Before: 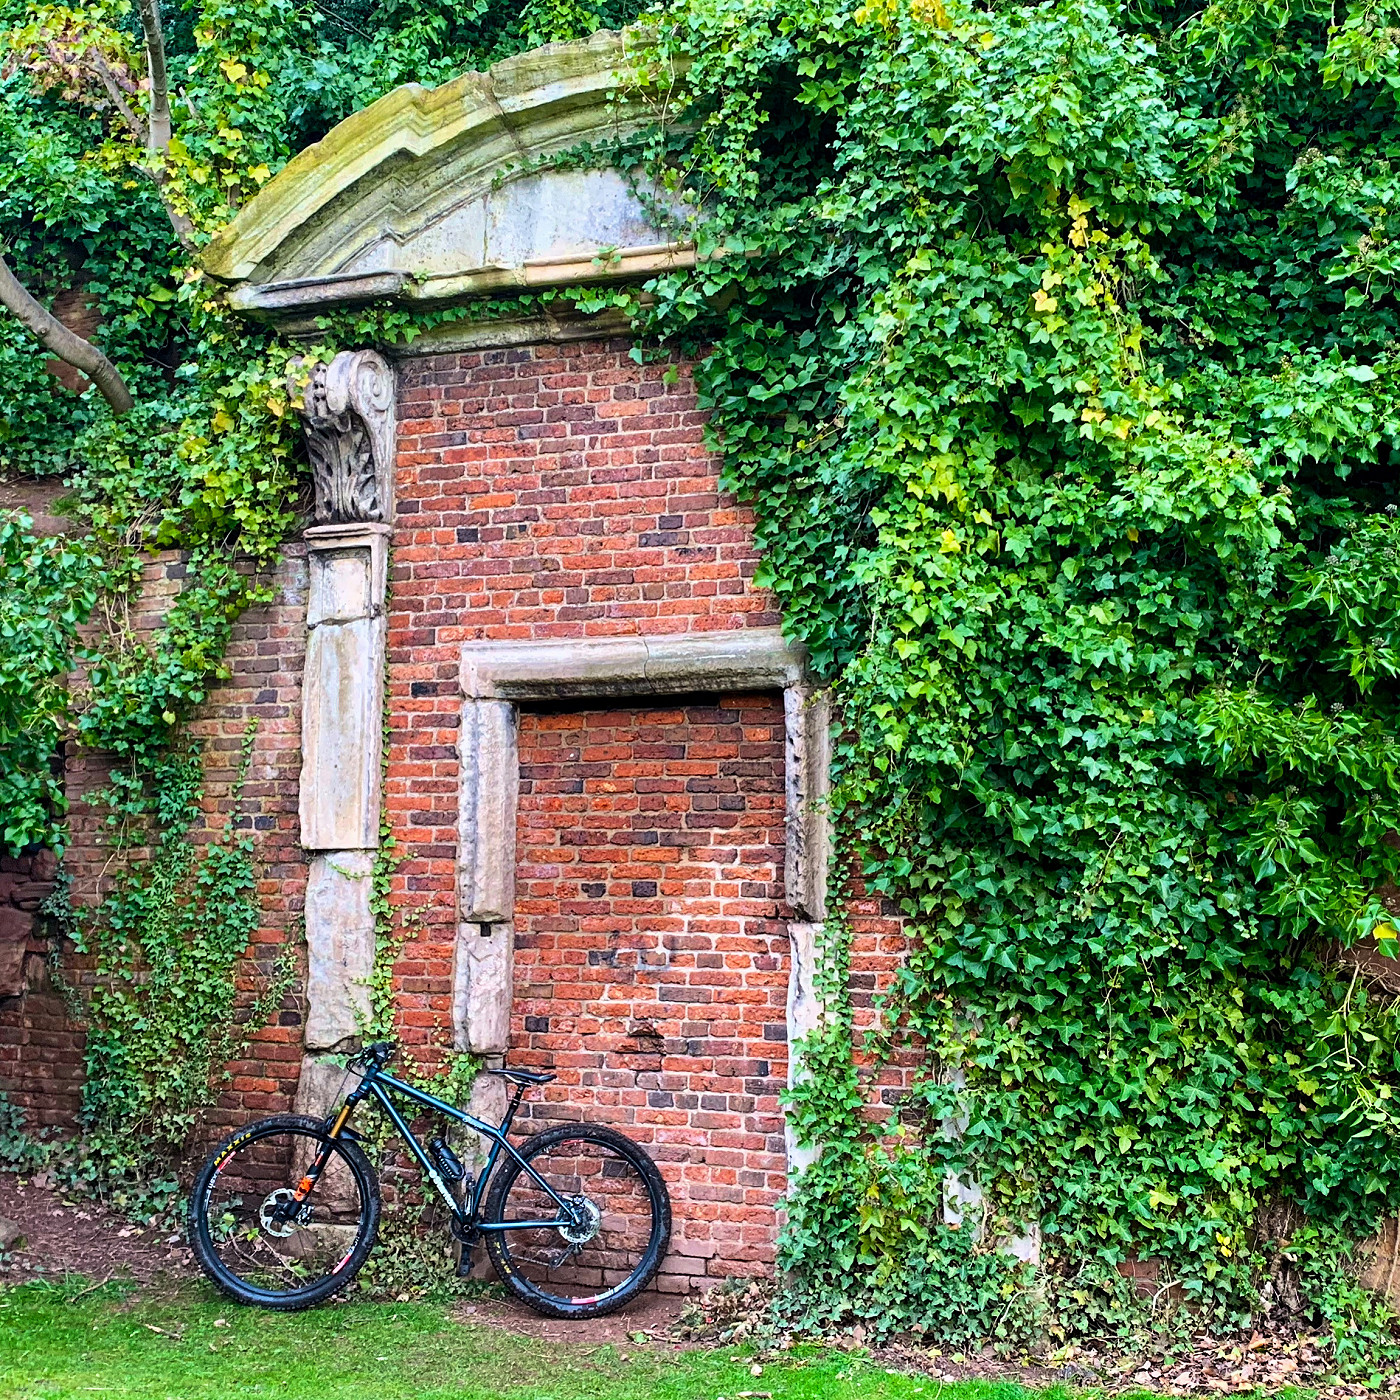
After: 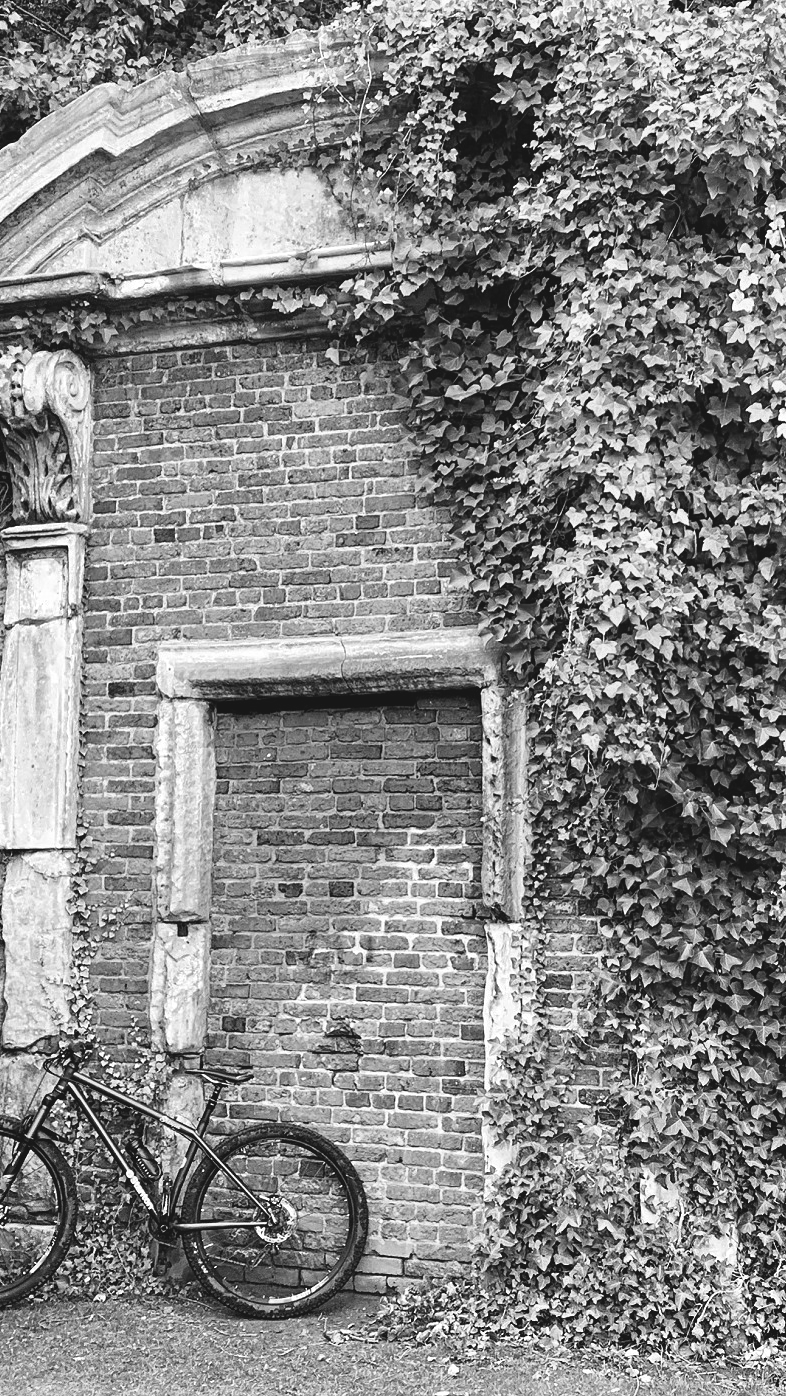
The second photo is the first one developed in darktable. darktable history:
color correction: highlights a* -6.69, highlights b* 0.49
color balance: lift [1.006, 0.985, 1.002, 1.015], gamma [1, 0.953, 1.008, 1.047], gain [1.076, 1.13, 1.004, 0.87]
crop: left 21.674%, right 22.086%
monochrome: on, module defaults
